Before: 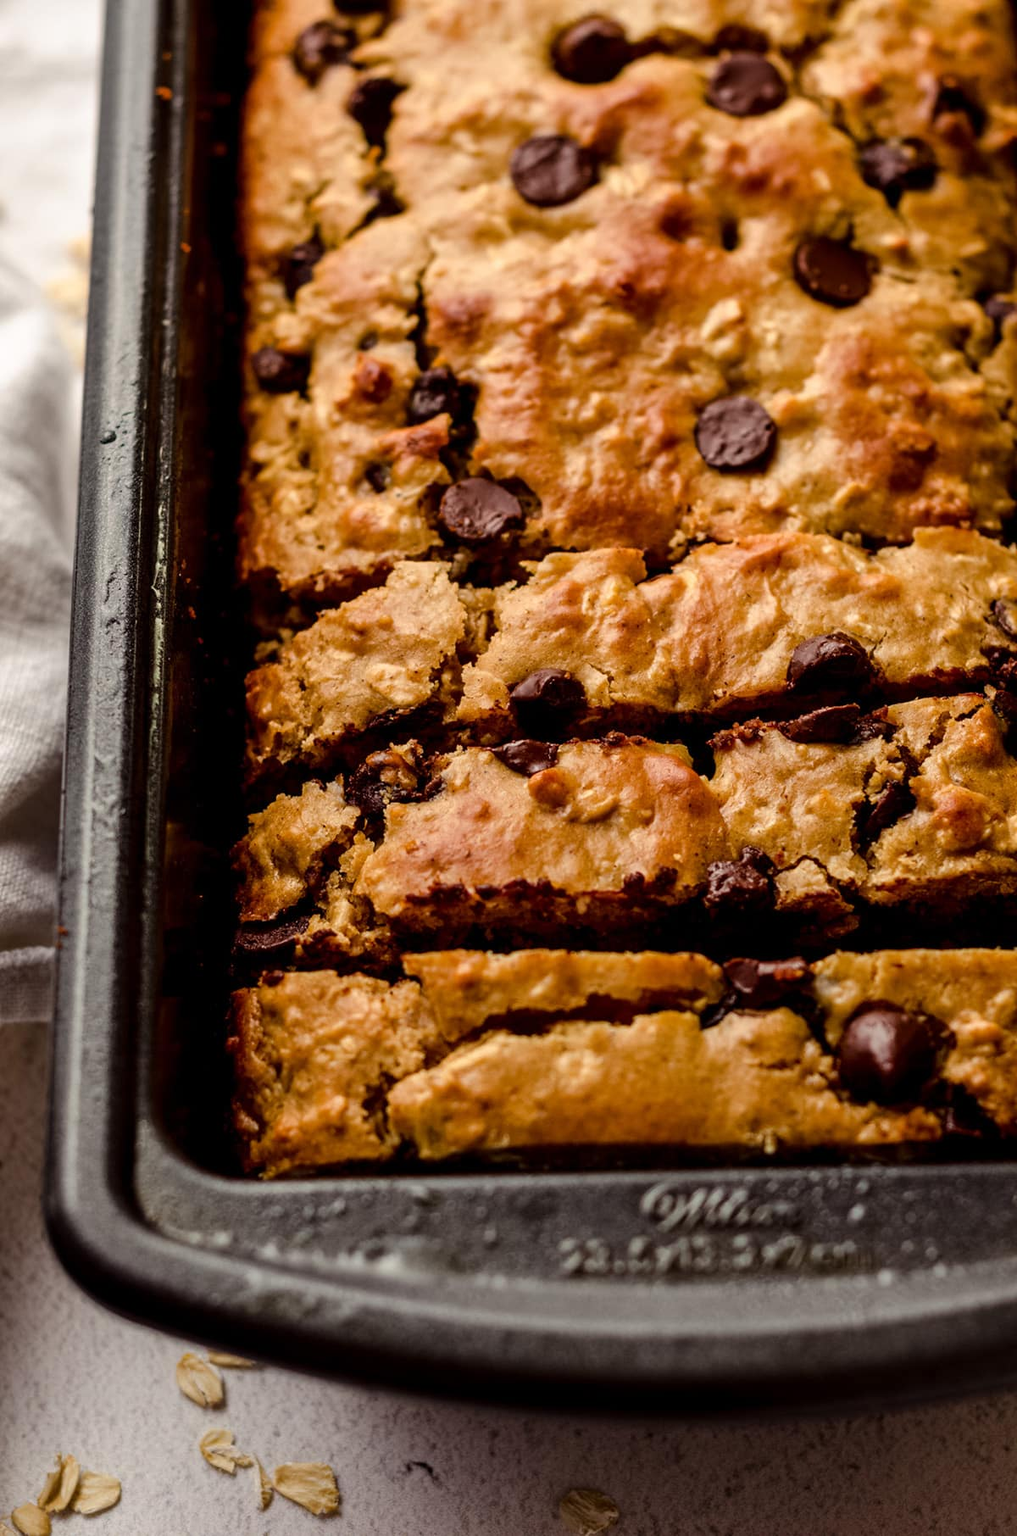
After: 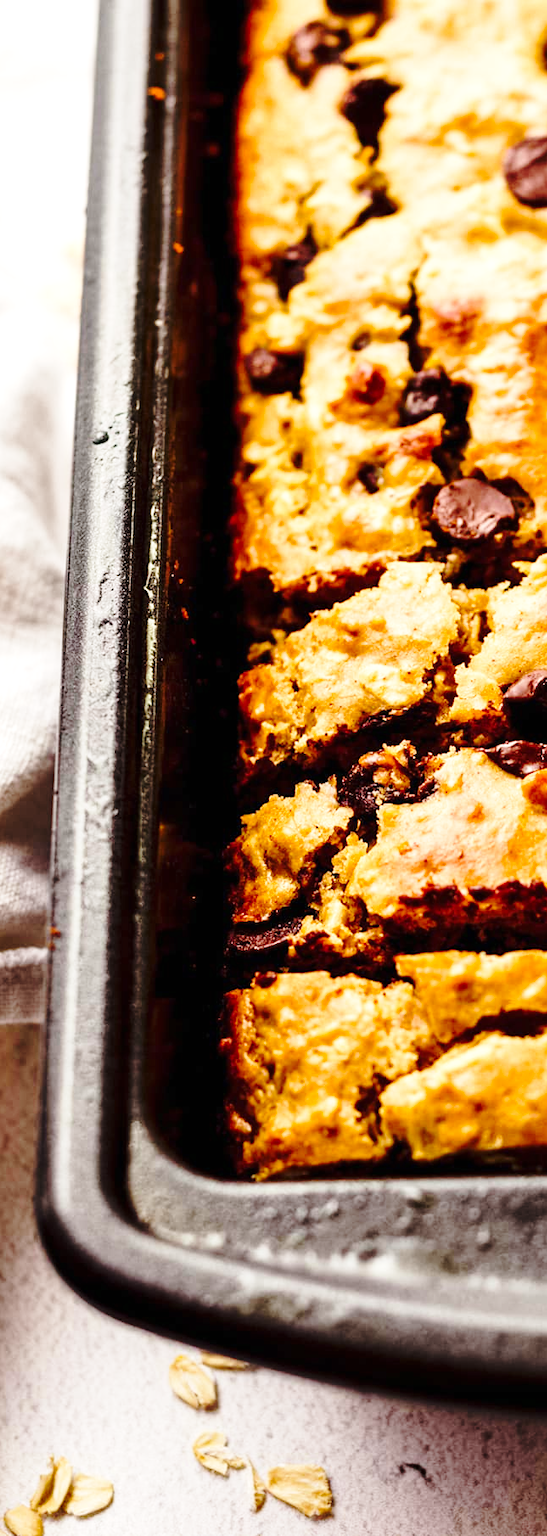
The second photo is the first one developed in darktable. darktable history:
exposure: black level correction 0, exposure 0.498 EV, compensate highlight preservation false
base curve: curves: ch0 [(0, 0) (0.032, 0.037) (0.105, 0.228) (0.435, 0.76) (0.856, 0.983) (1, 1)], preserve colors none
crop: left 0.755%, right 45.48%, bottom 0.084%
